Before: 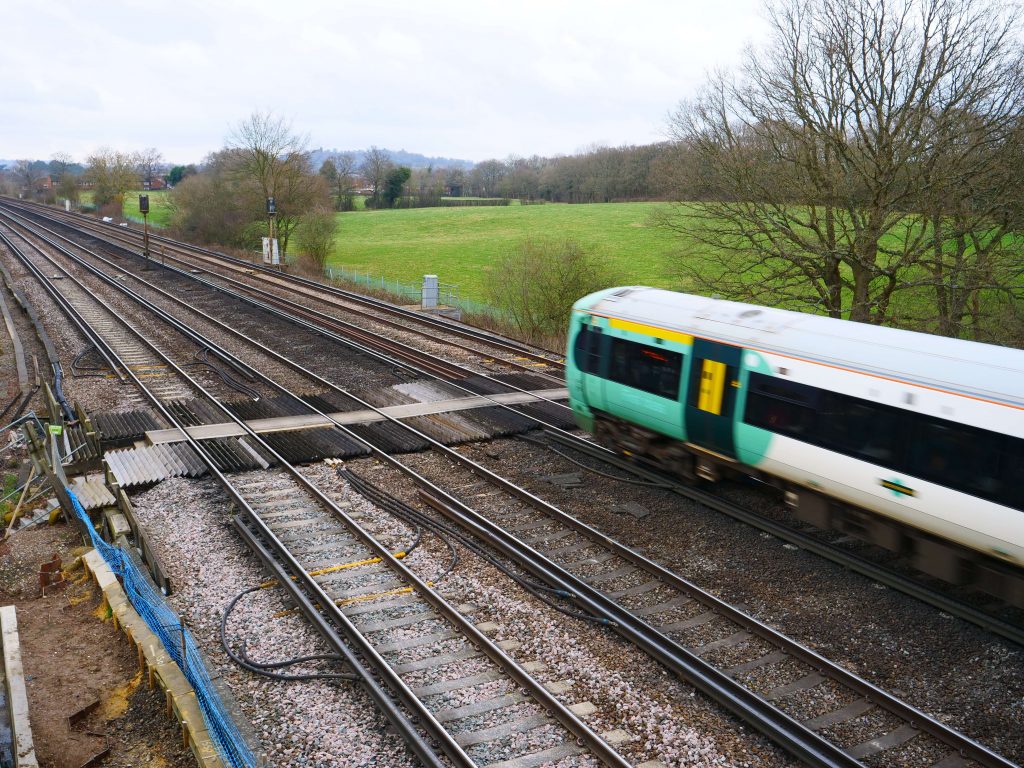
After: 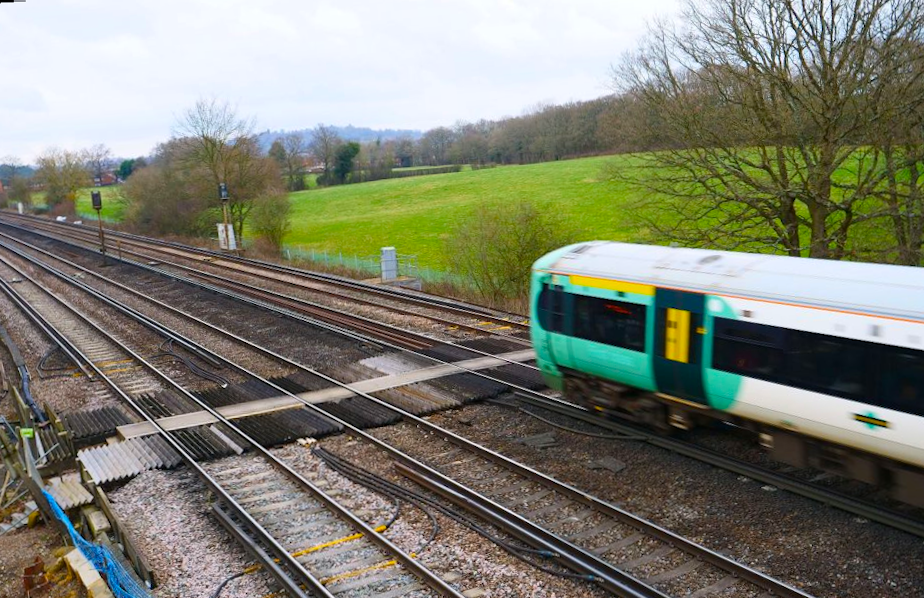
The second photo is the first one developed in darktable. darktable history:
rotate and perspective: rotation -4.57°, crop left 0.054, crop right 0.944, crop top 0.087, crop bottom 0.914
crop and rotate: angle 0.2°, left 0.275%, right 3.127%, bottom 14.18%
color balance rgb: perceptual saturation grading › global saturation 25%, global vibrance 10%
